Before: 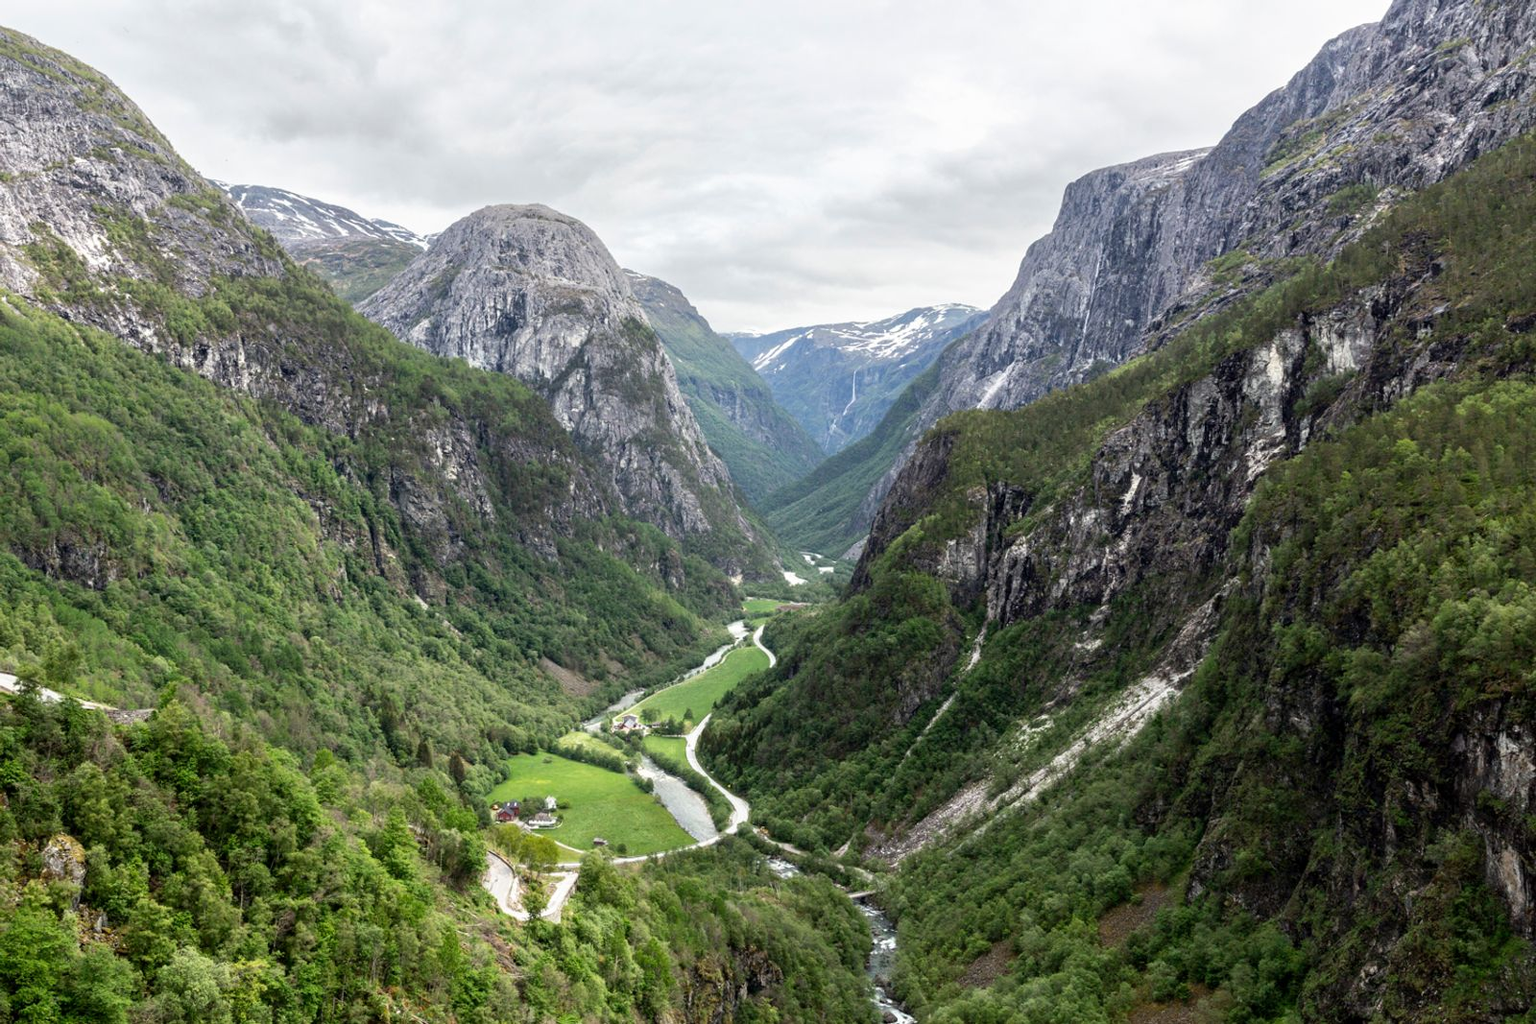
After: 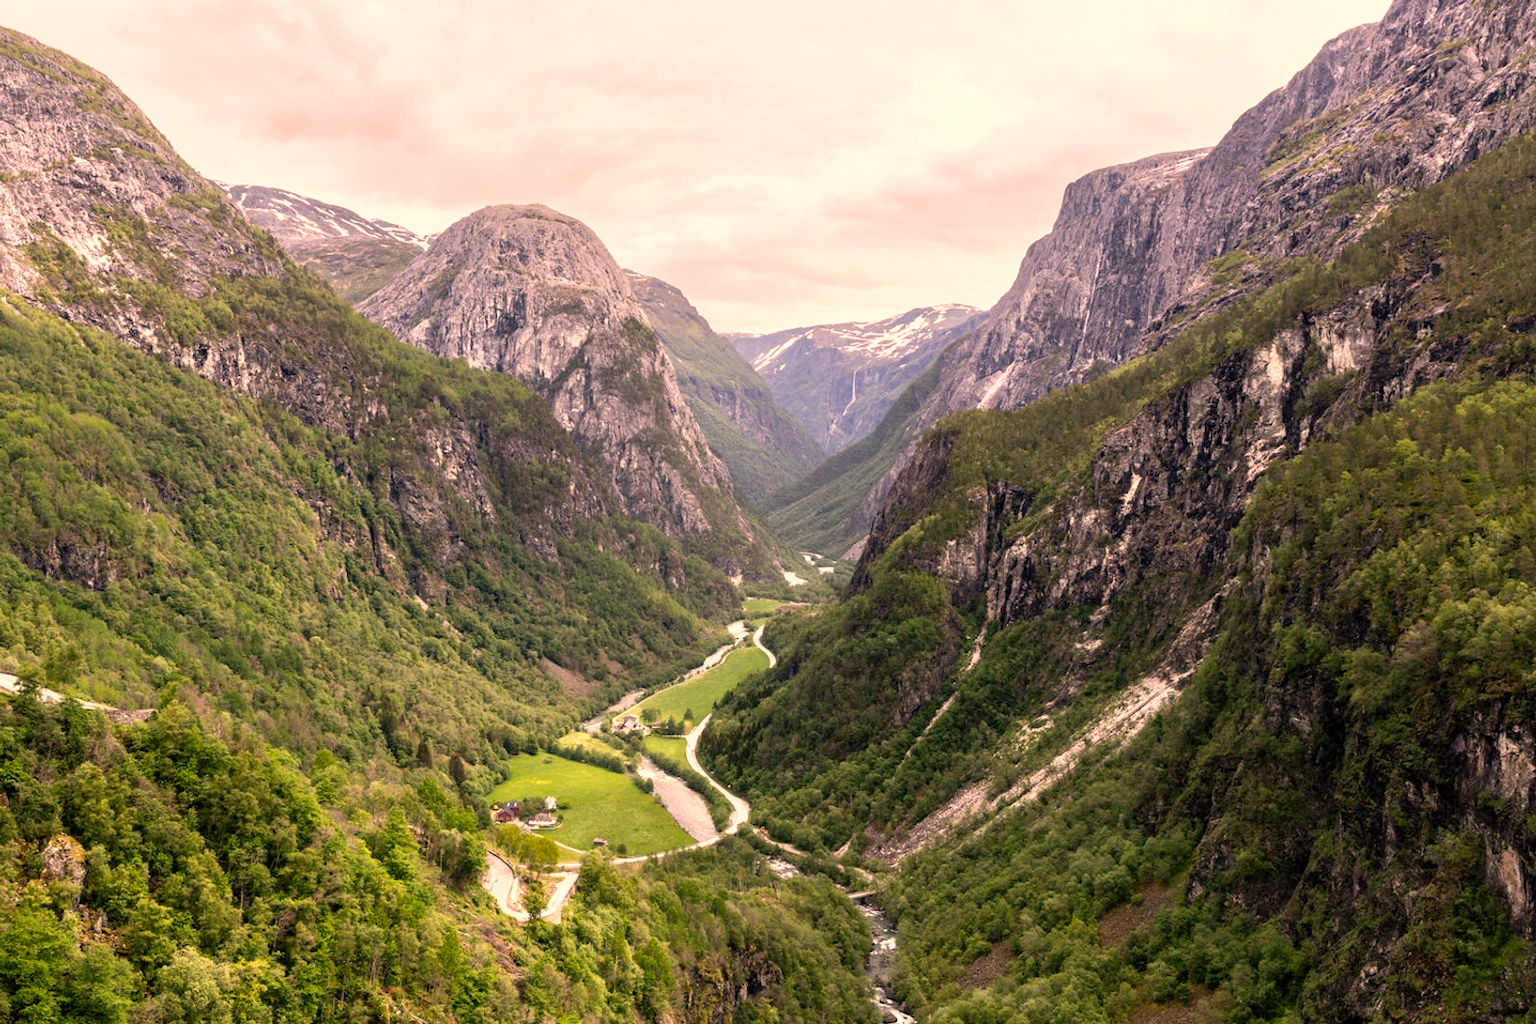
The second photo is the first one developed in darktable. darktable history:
color correction: highlights a* 21.18, highlights b* 19.87
exposure: exposure 0.203 EV, compensate highlight preservation false
